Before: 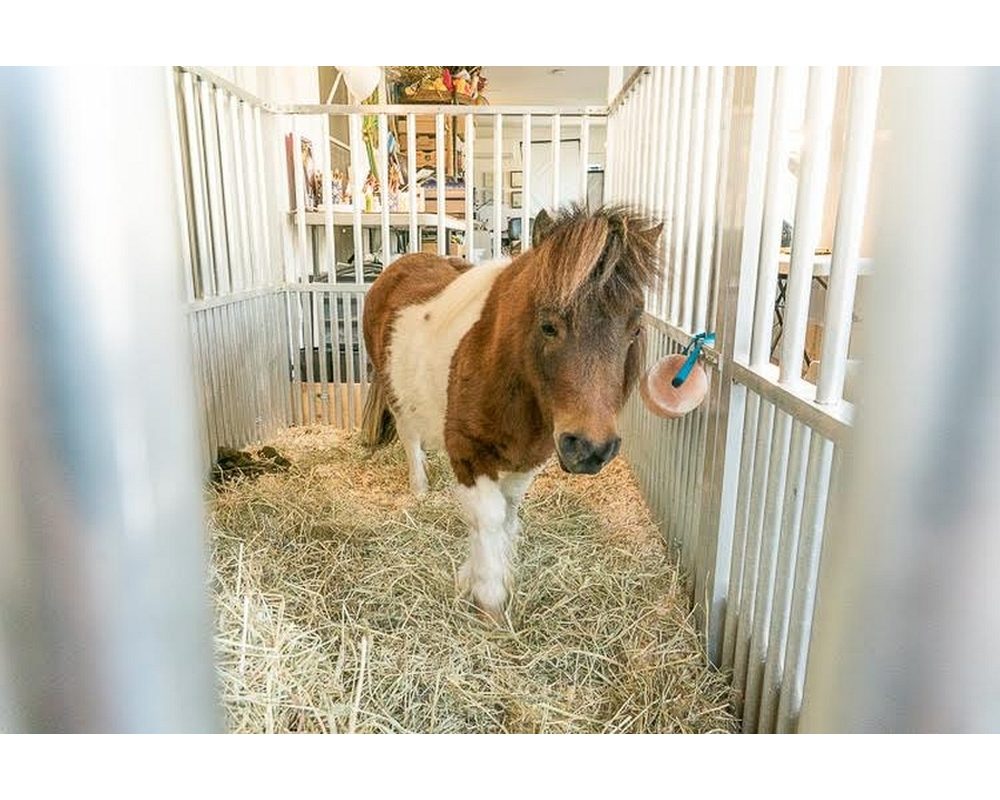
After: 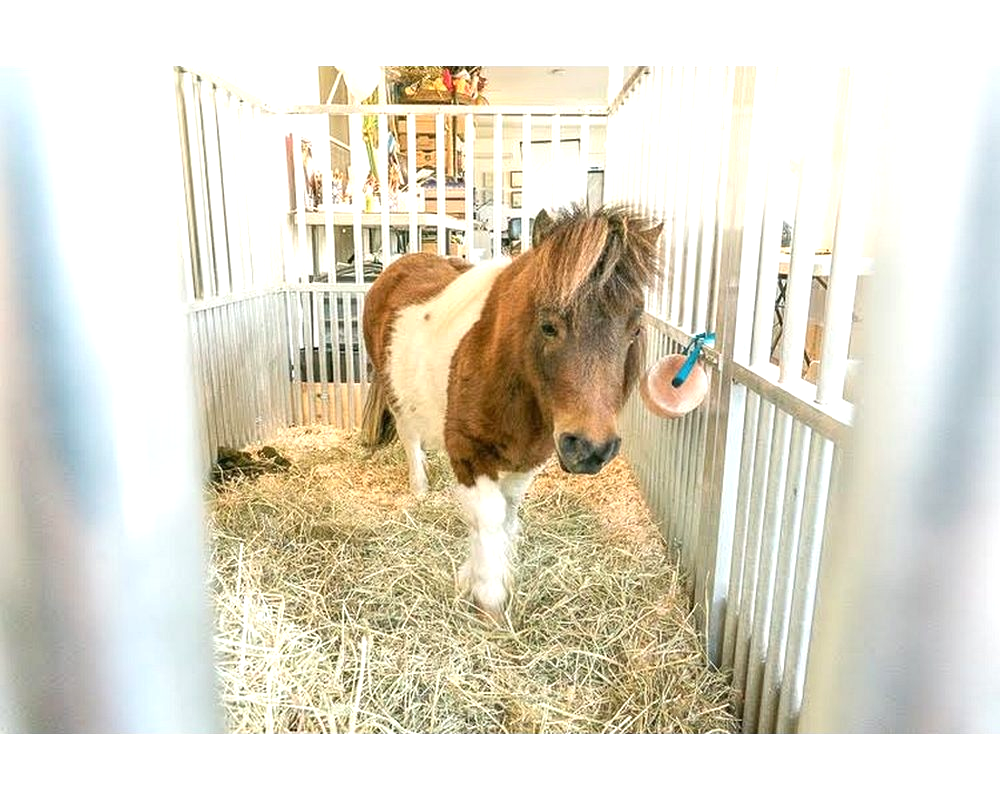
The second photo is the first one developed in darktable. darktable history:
color correction: highlights b* 0.018
exposure: exposure 0.608 EV, compensate highlight preservation false
